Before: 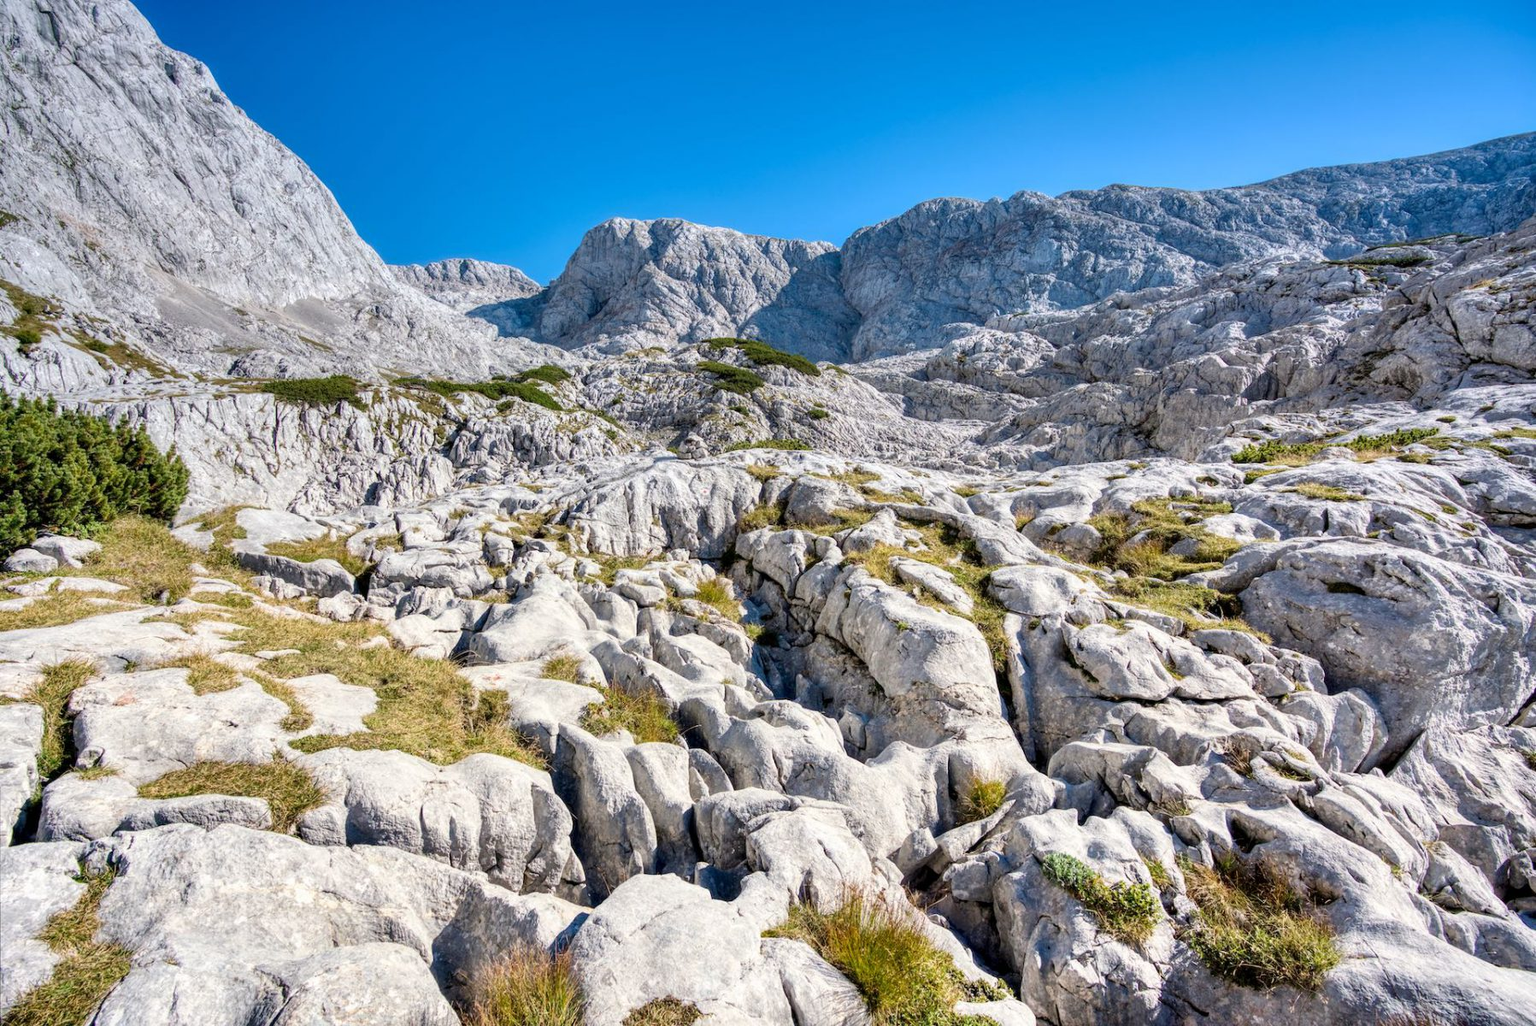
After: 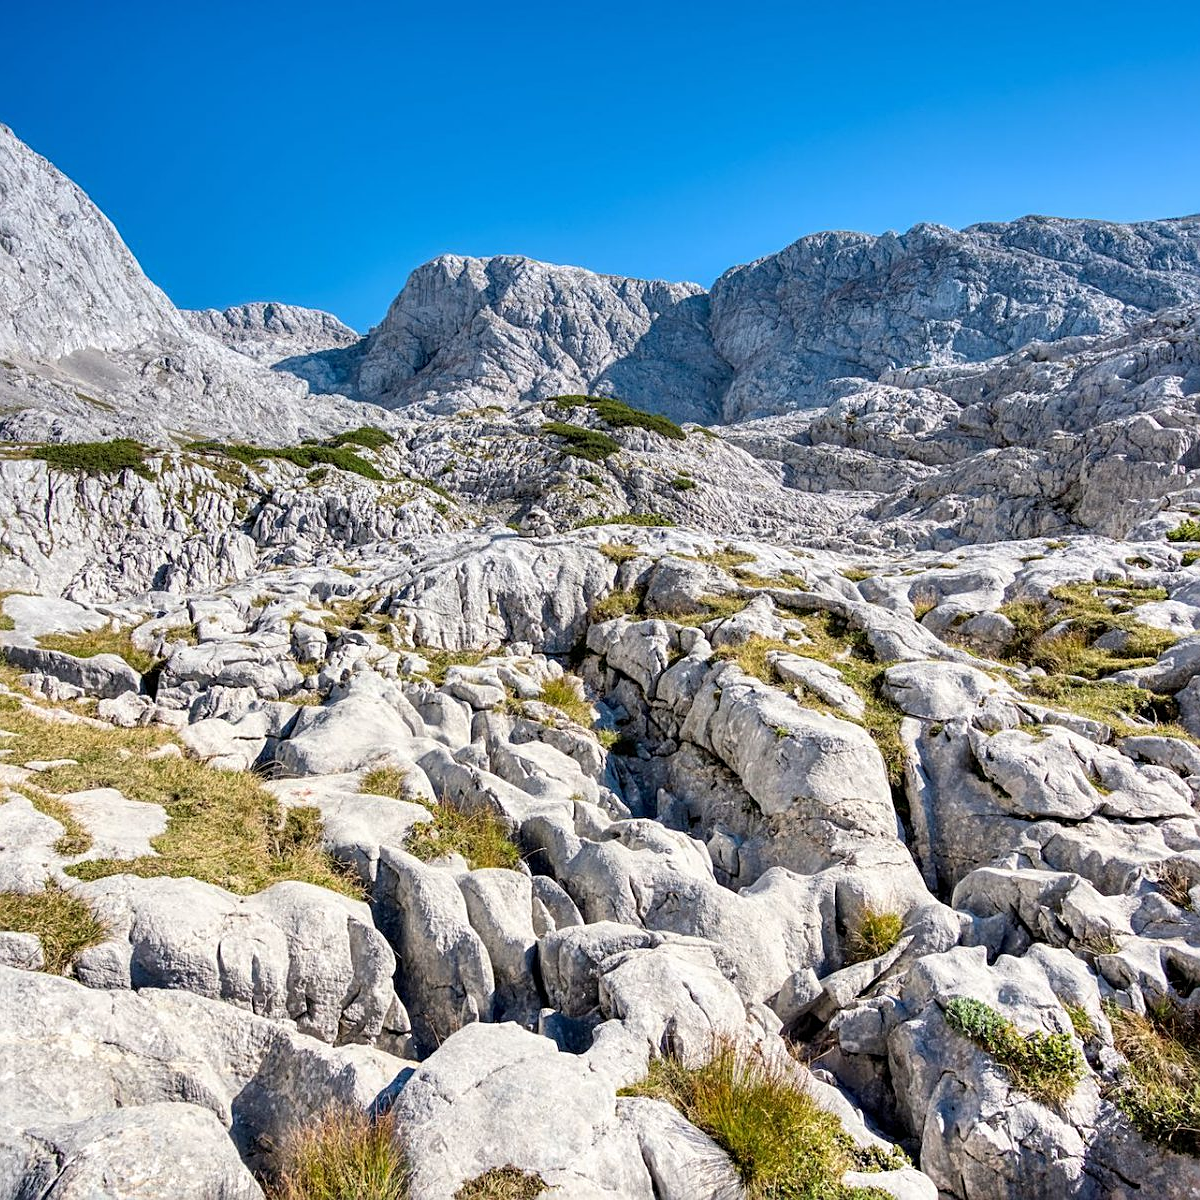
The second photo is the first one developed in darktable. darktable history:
sharpen: on, module defaults
crop and rotate: left 15.281%, right 17.893%
